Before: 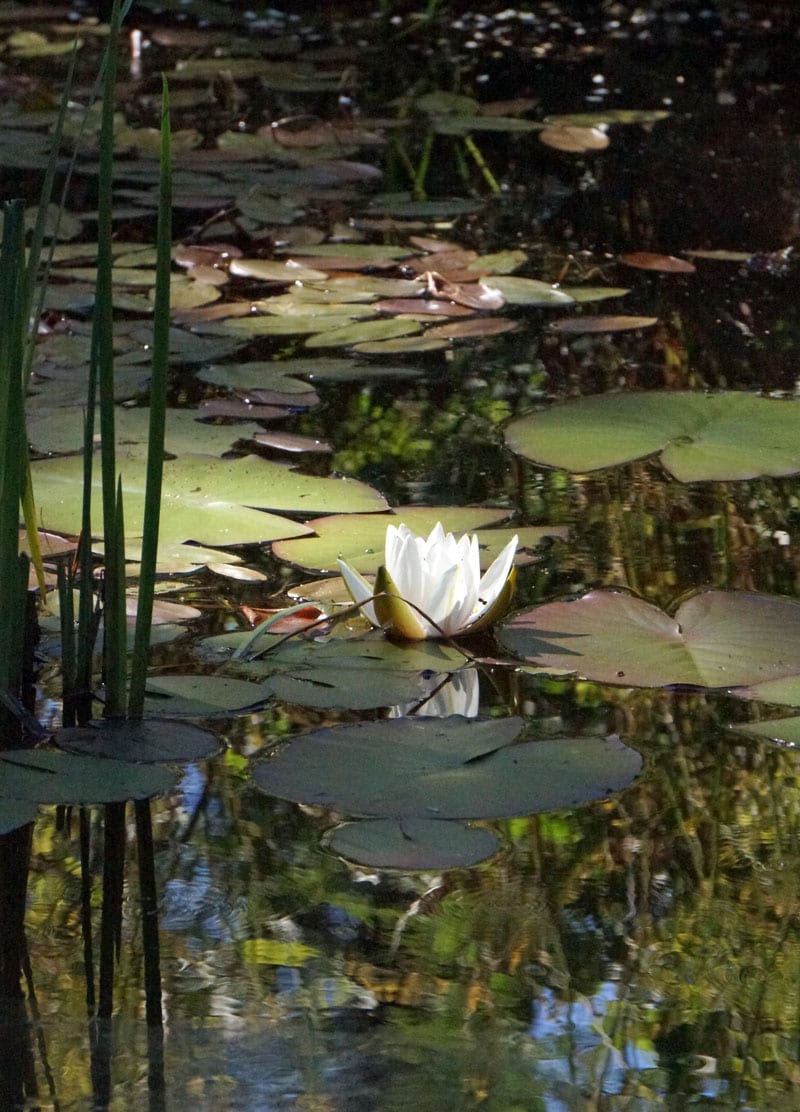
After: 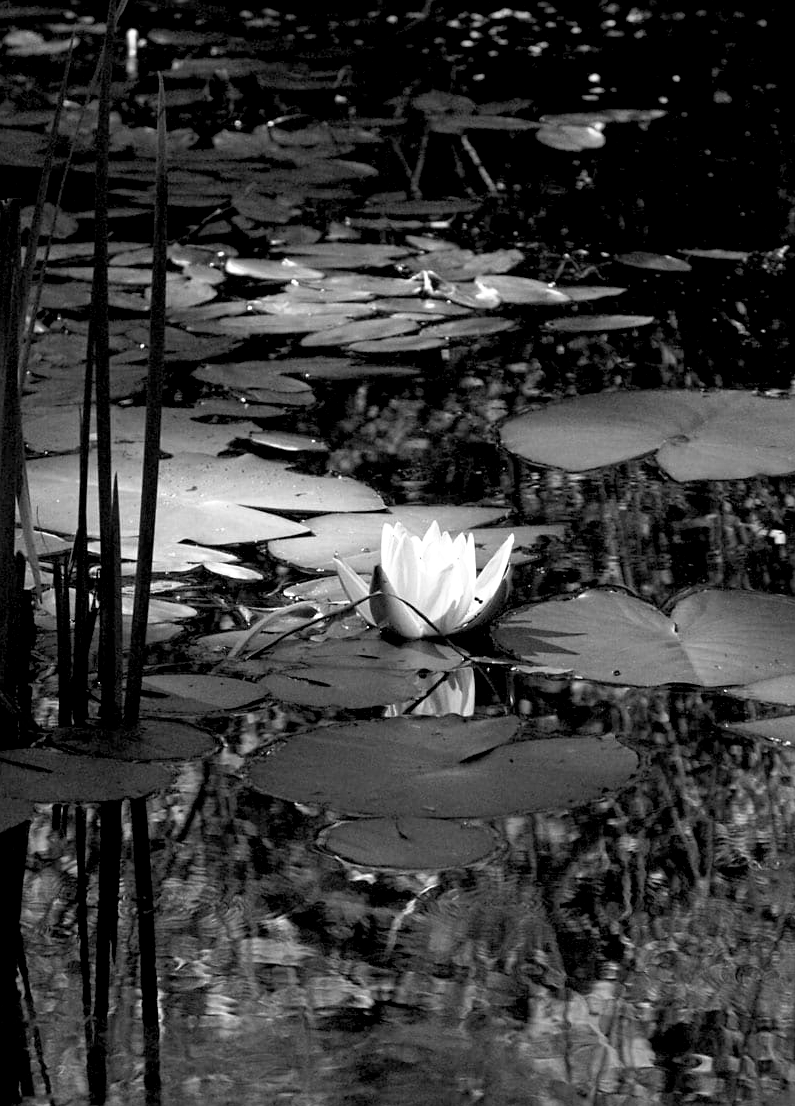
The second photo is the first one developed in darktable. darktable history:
shadows and highlights: shadows 12, white point adjustment 1.2, soften with gaussian
color balance: on, module defaults
base curve: curves: ch0 [(0.017, 0) (0.425, 0.441) (0.844, 0.933) (1, 1)], preserve colors none
monochrome: on, module defaults
sharpen: amount 0.2
color balance rgb: shadows lift › chroma 7.23%, shadows lift › hue 246.48°, highlights gain › chroma 5.38%, highlights gain › hue 196.93°, white fulcrum 1 EV
crop and rotate: left 0.614%, top 0.179%, bottom 0.309%
